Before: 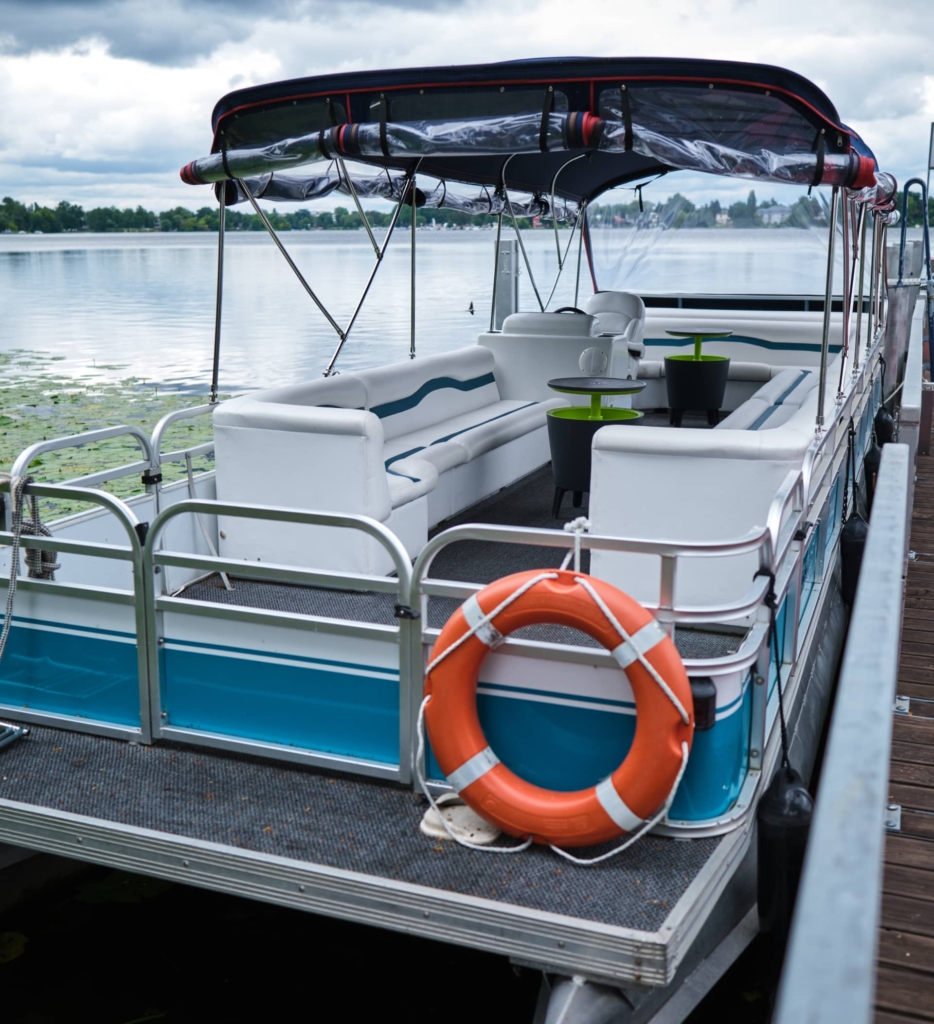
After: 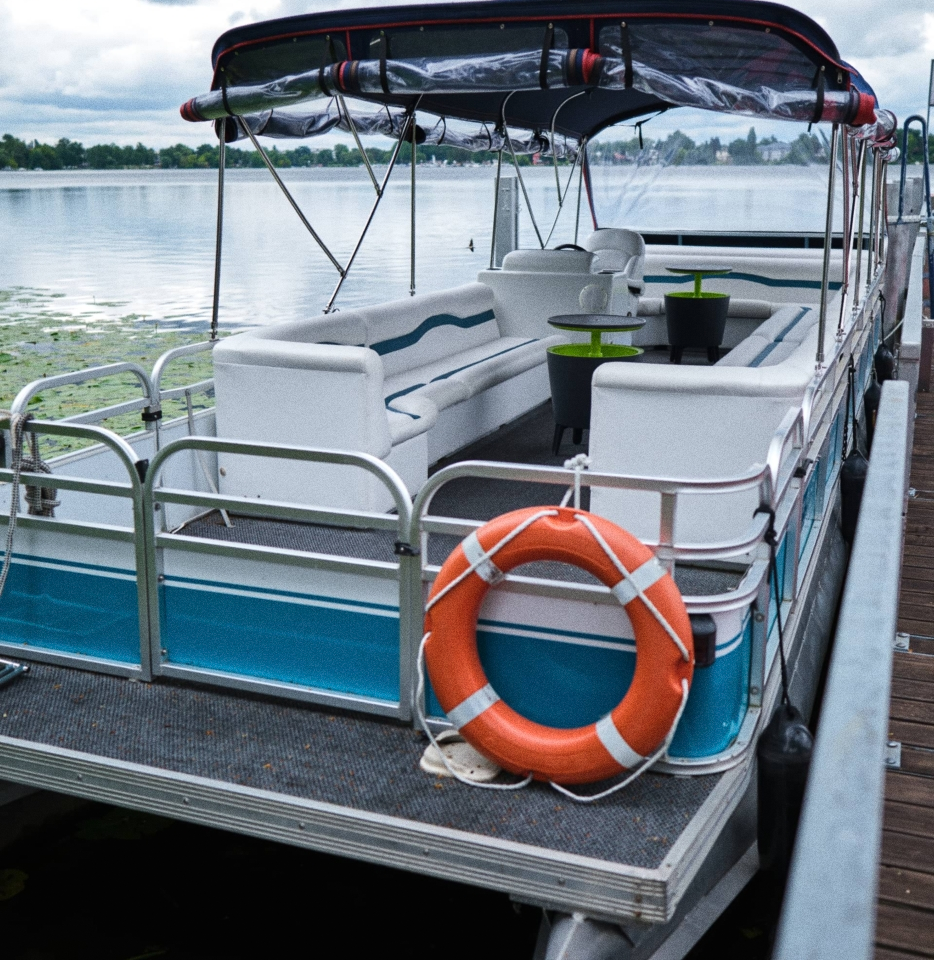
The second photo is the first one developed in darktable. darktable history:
grain: coarseness 3.21 ISO
crop and rotate: top 6.25%
